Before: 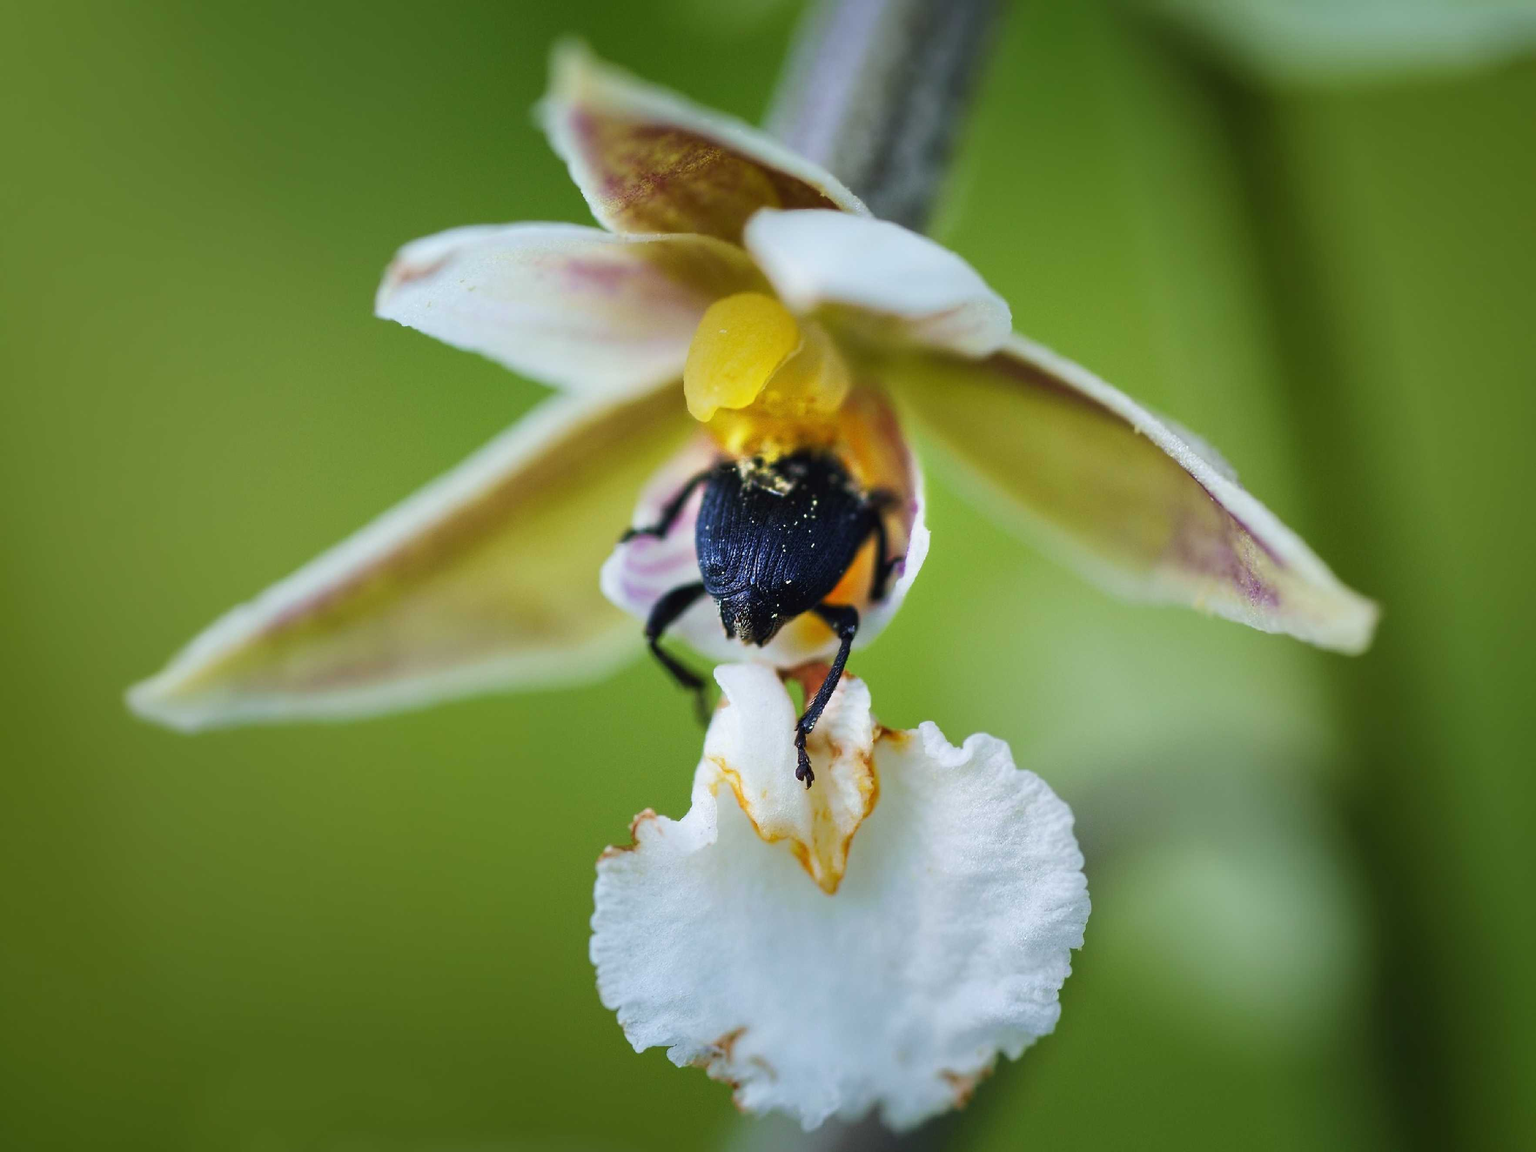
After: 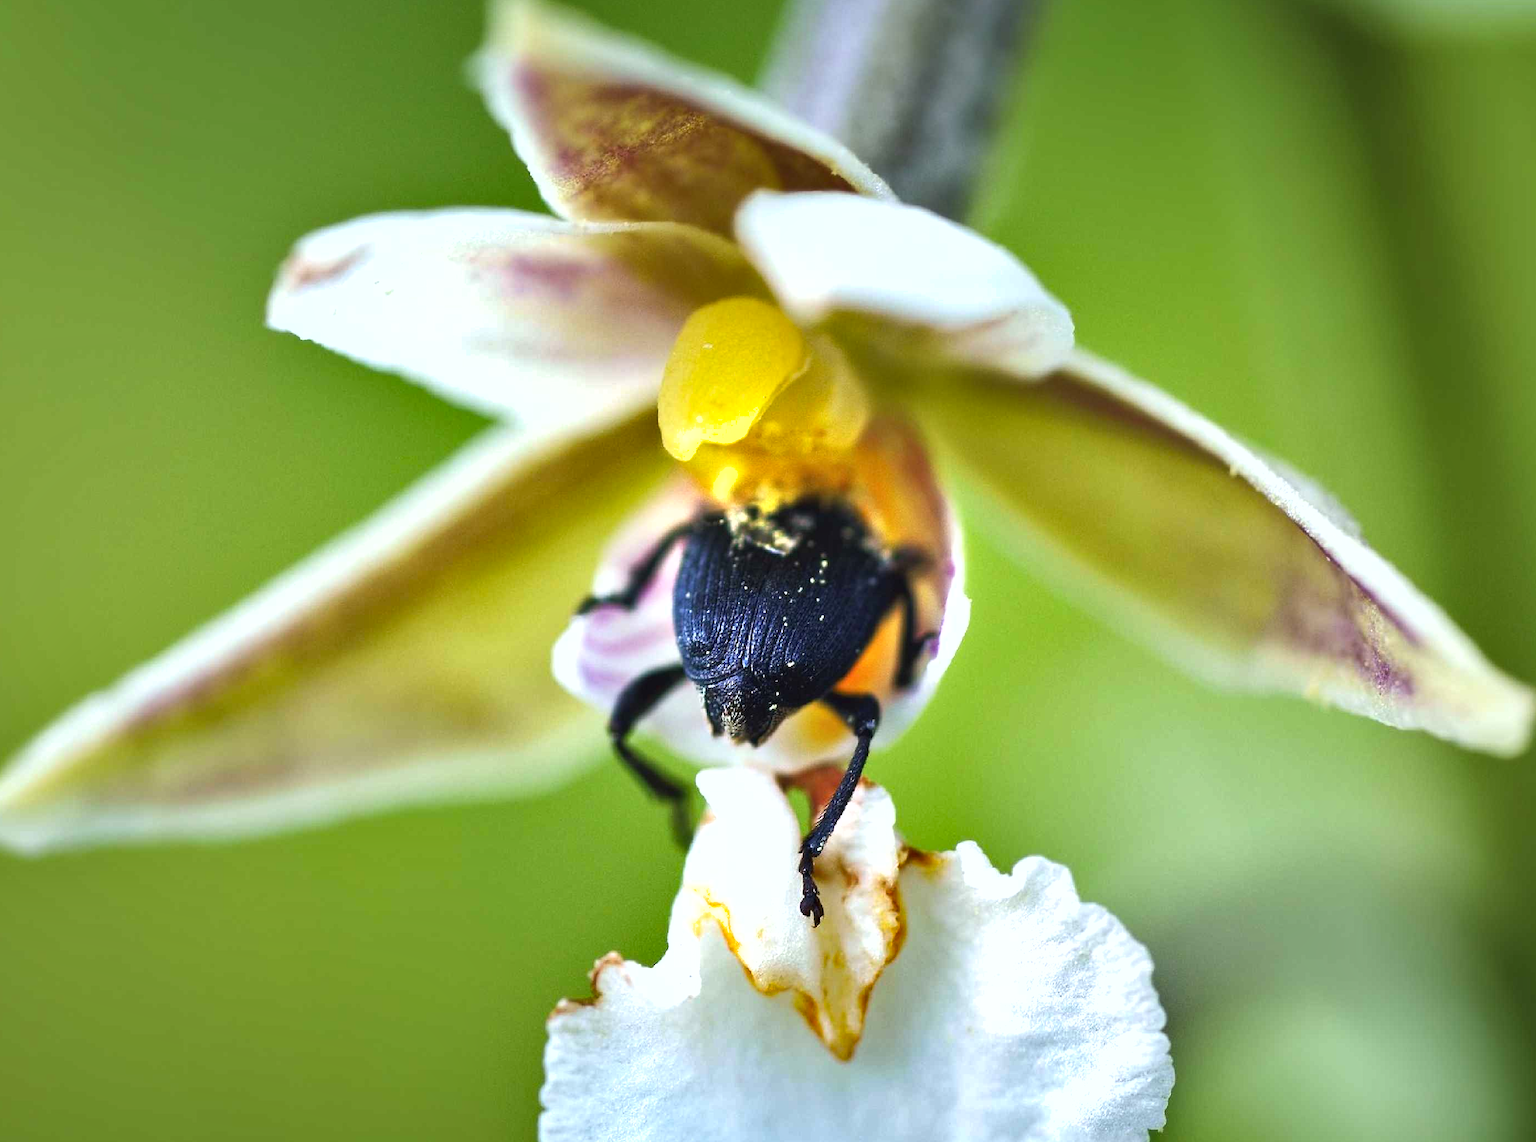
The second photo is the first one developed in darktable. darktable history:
tone equalizer: on, module defaults
shadows and highlights: low approximation 0.01, soften with gaussian
crop and rotate: left 10.77%, top 5.1%, right 10.41%, bottom 16.76%
exposure: black level correction 0, exposure 0.7 EV, compensate exposure bias true, compensate highlight preservation false
